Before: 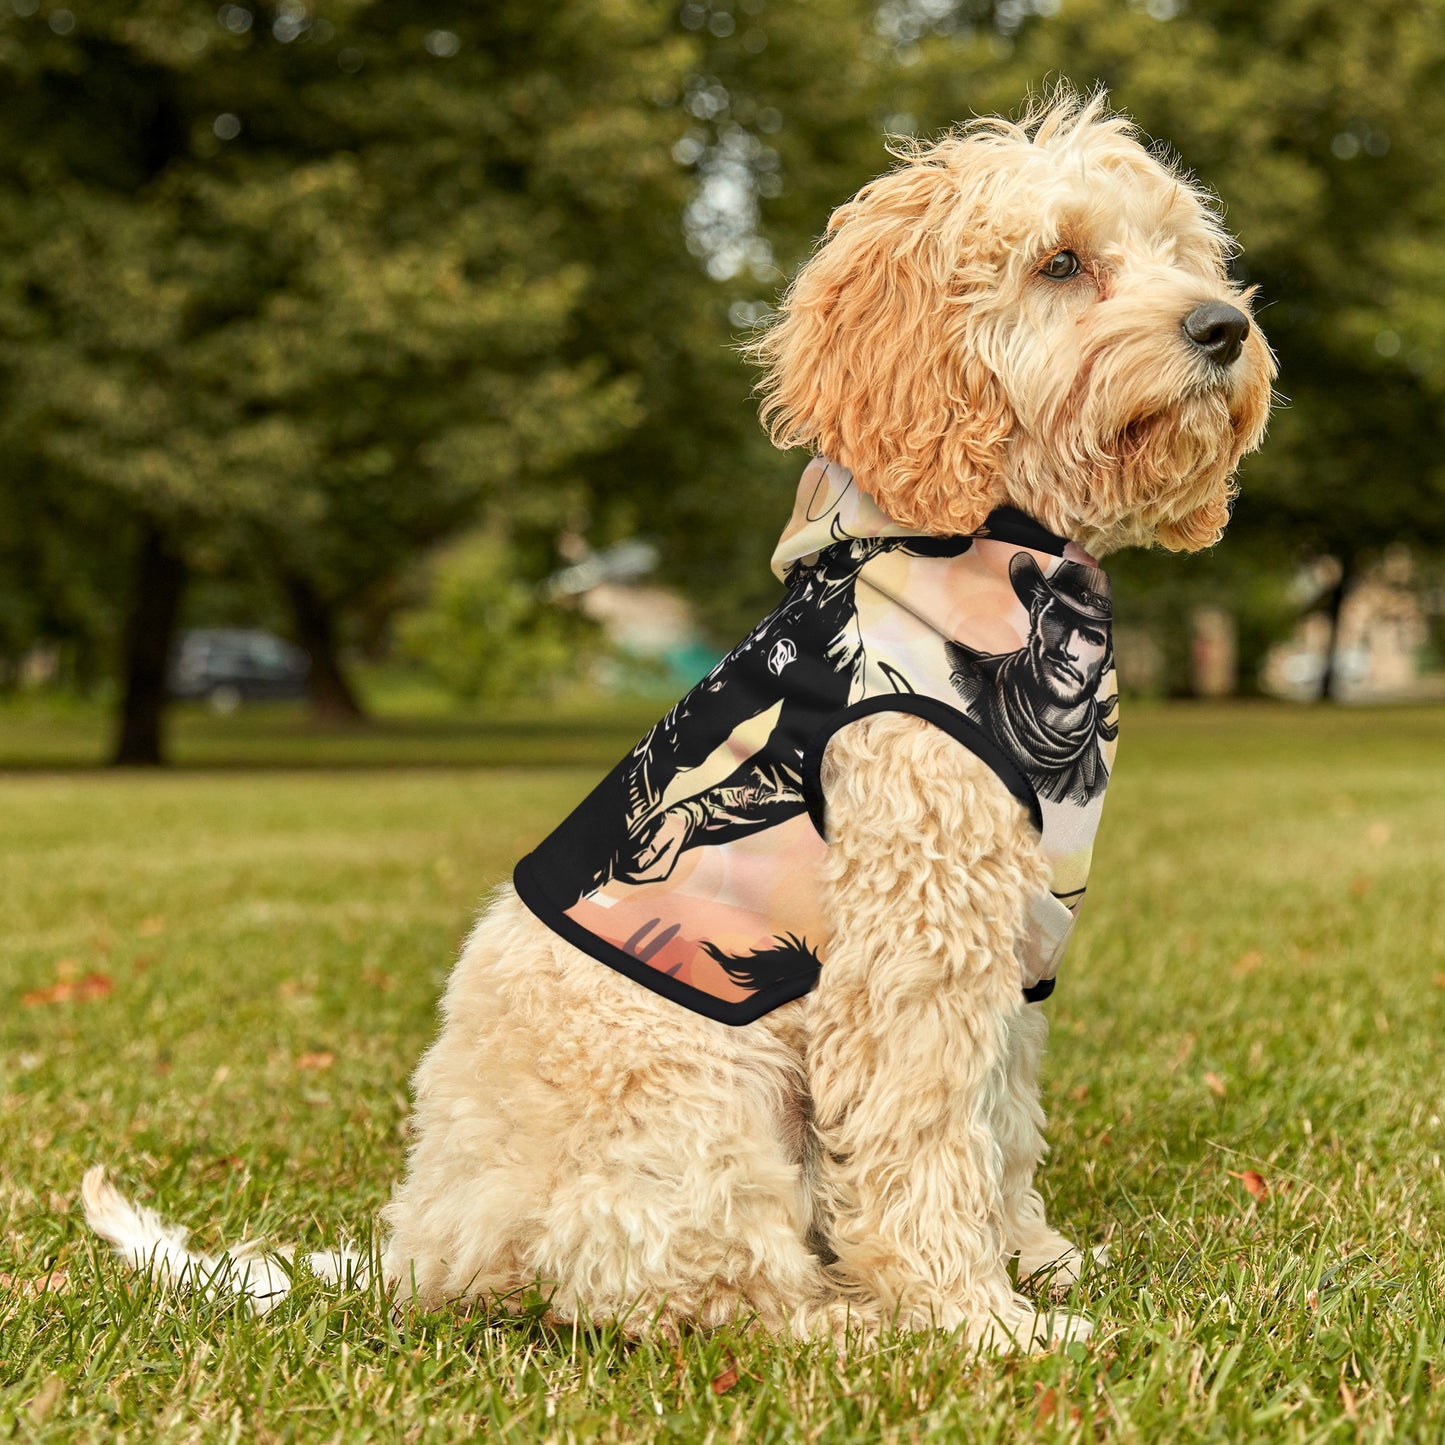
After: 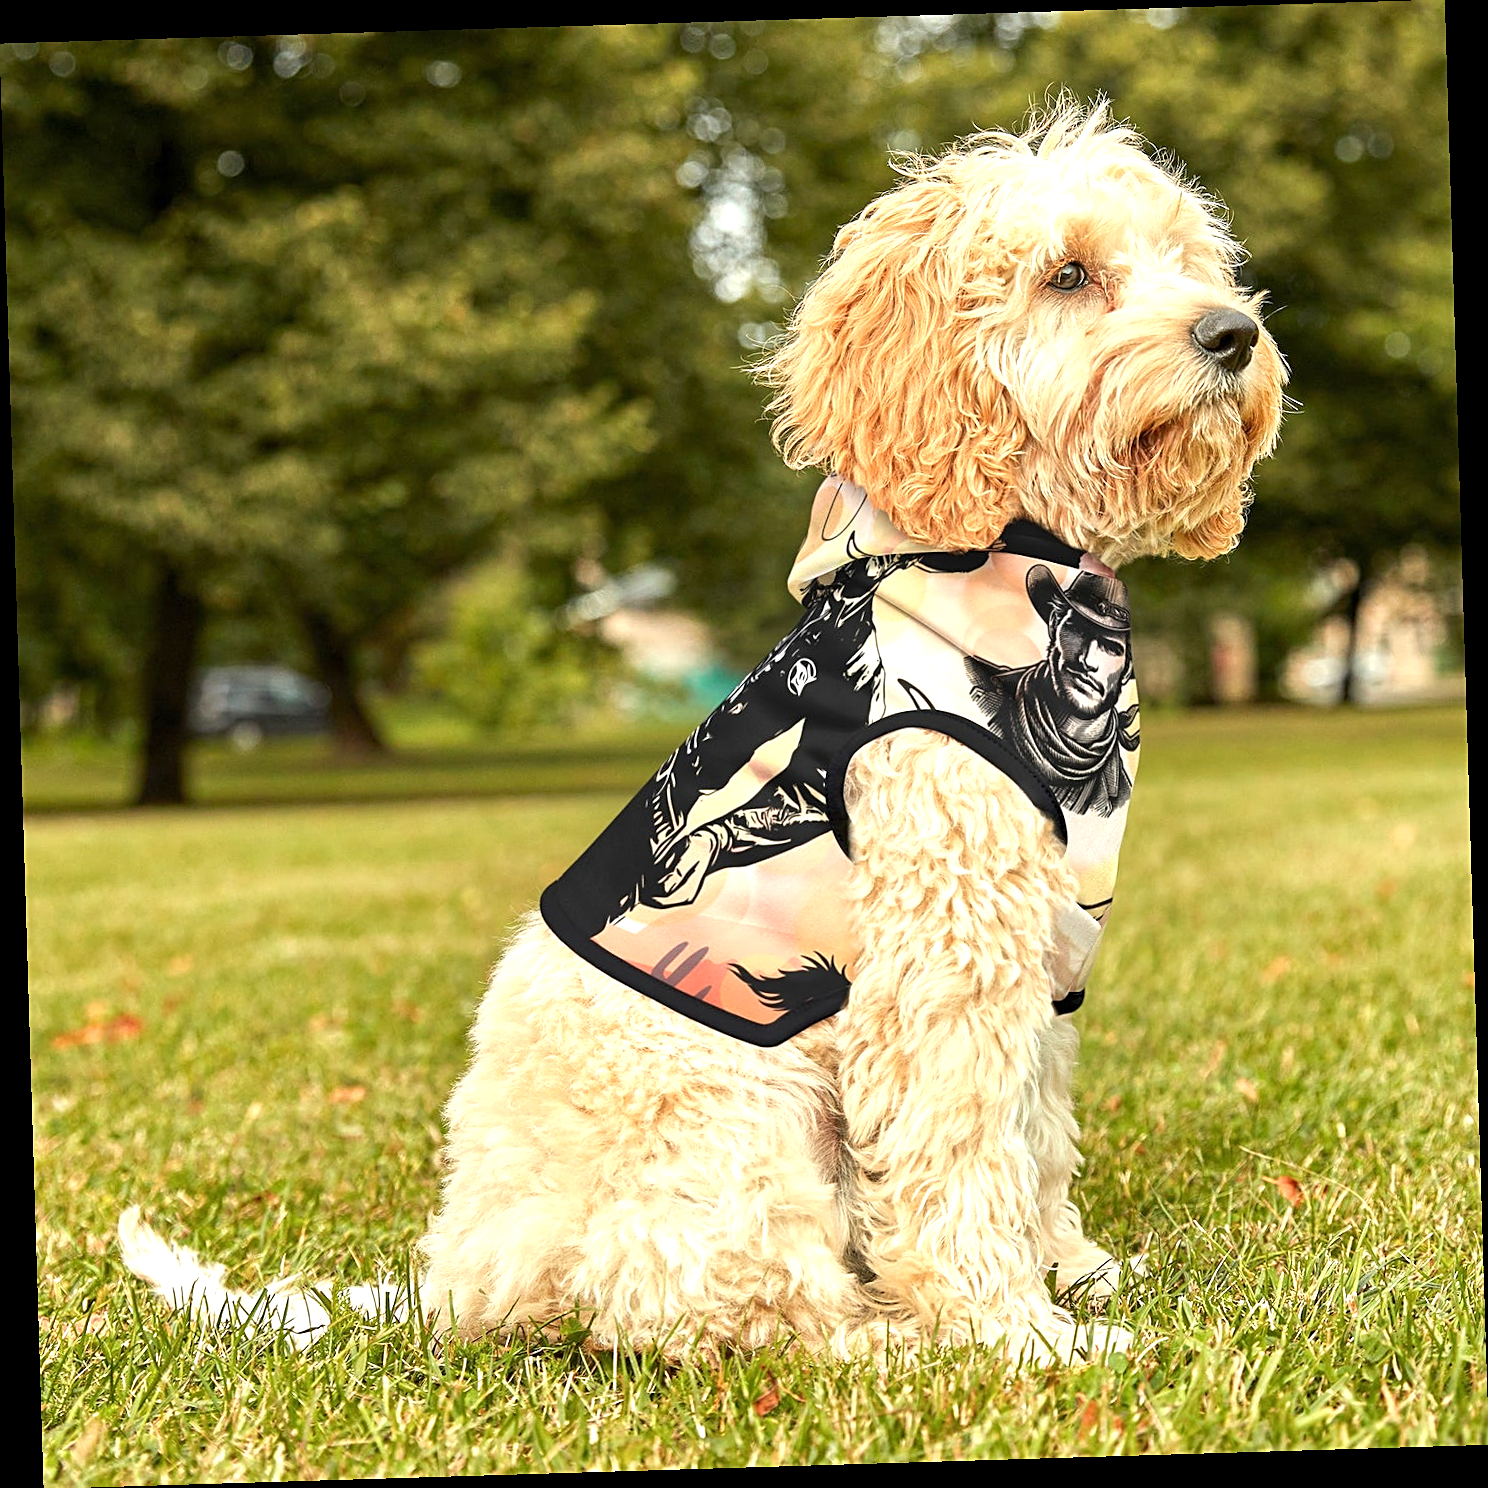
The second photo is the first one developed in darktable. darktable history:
rotate and perspective: rotation -1.75°, automatic cropping off
sharpen: on, module defaults
exposure: exposure 0.661 EV, compensate highlight preservation false
